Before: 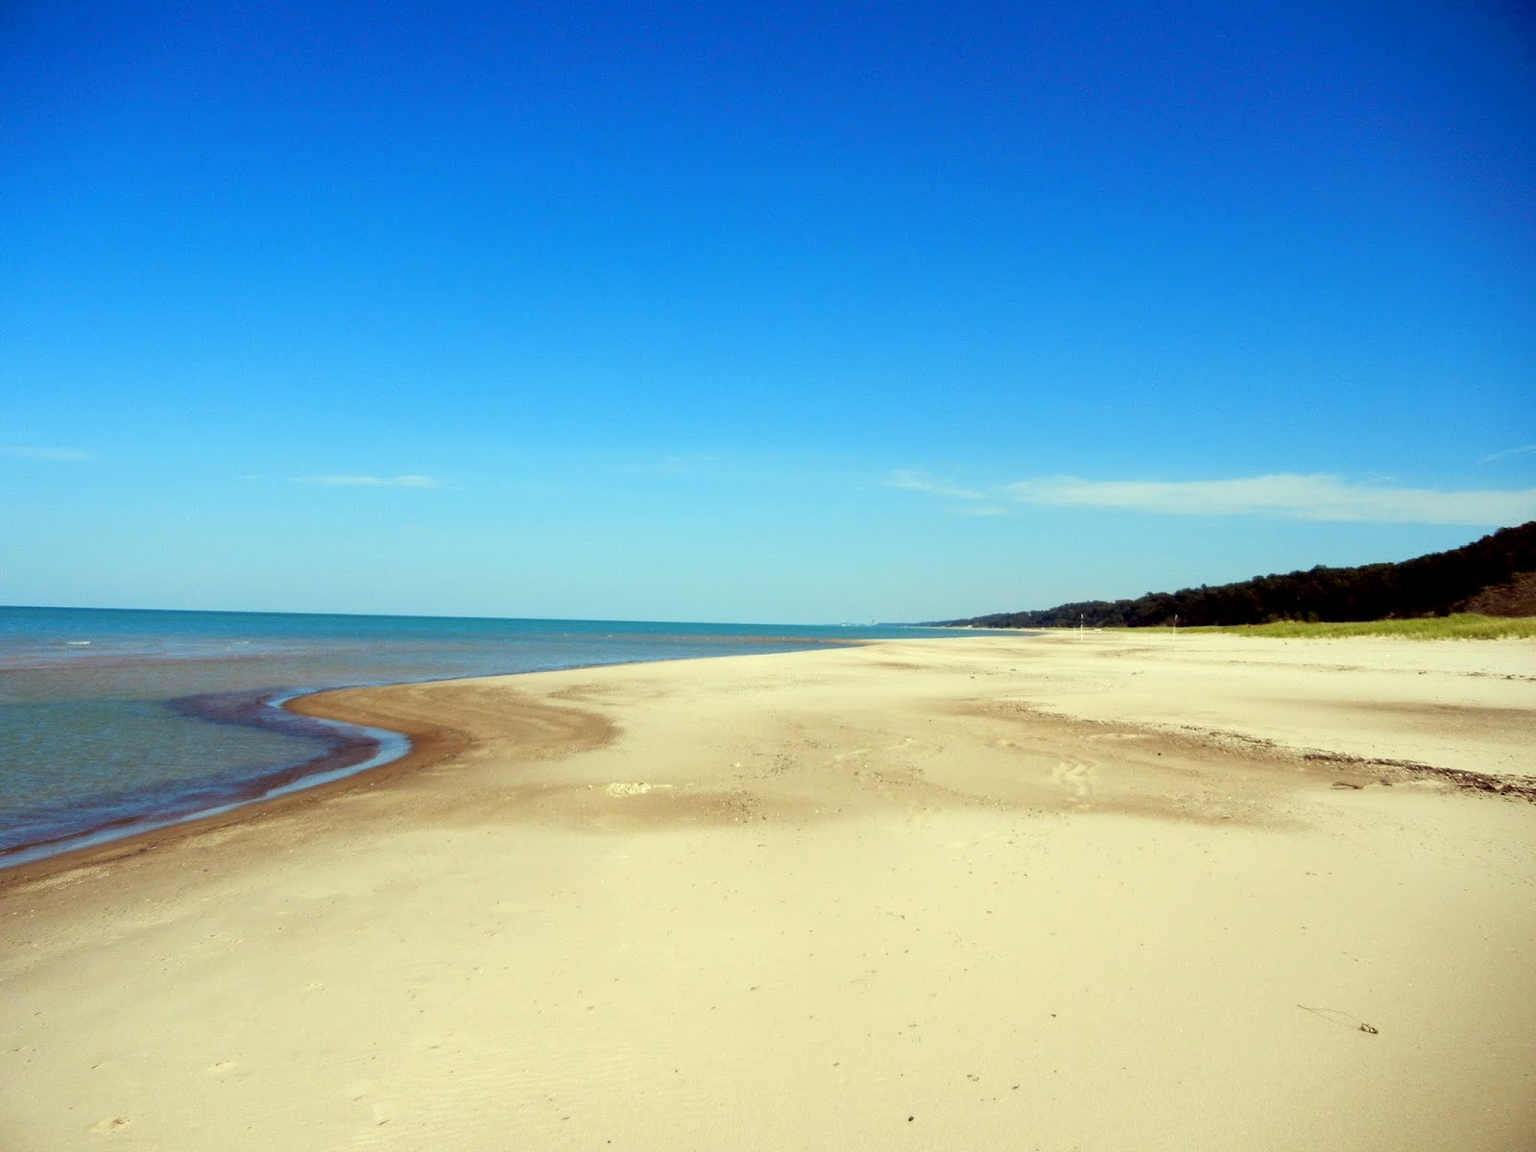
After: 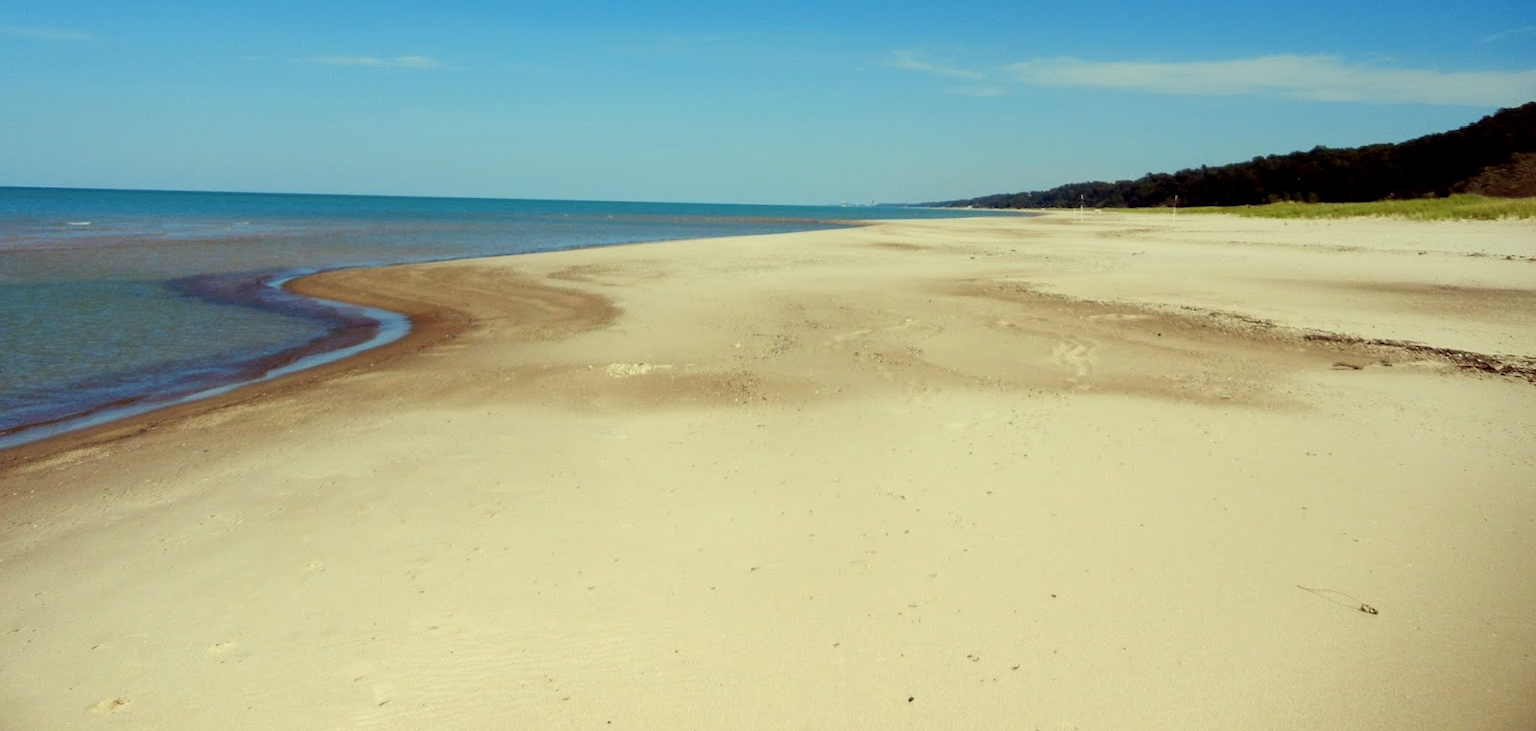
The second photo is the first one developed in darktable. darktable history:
crop and rotate: top 36.435%
graduated density: rotation -0.352°, offset 57.64
